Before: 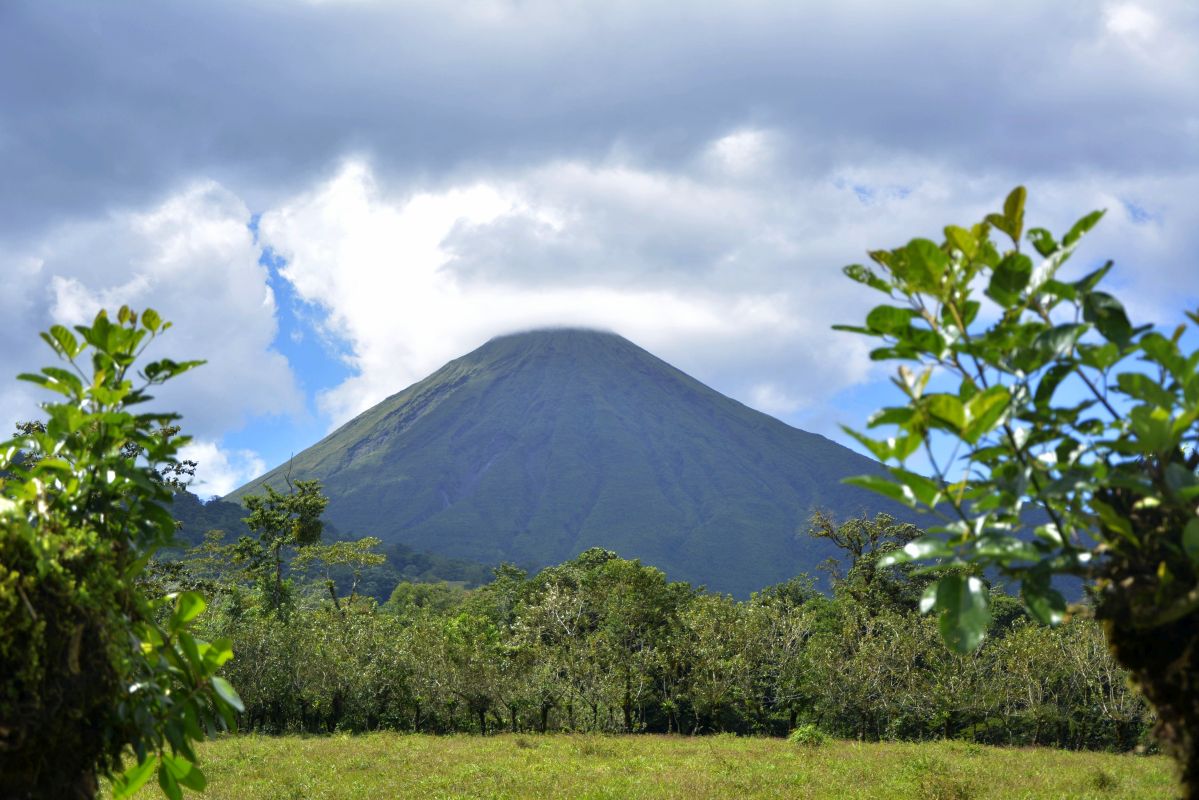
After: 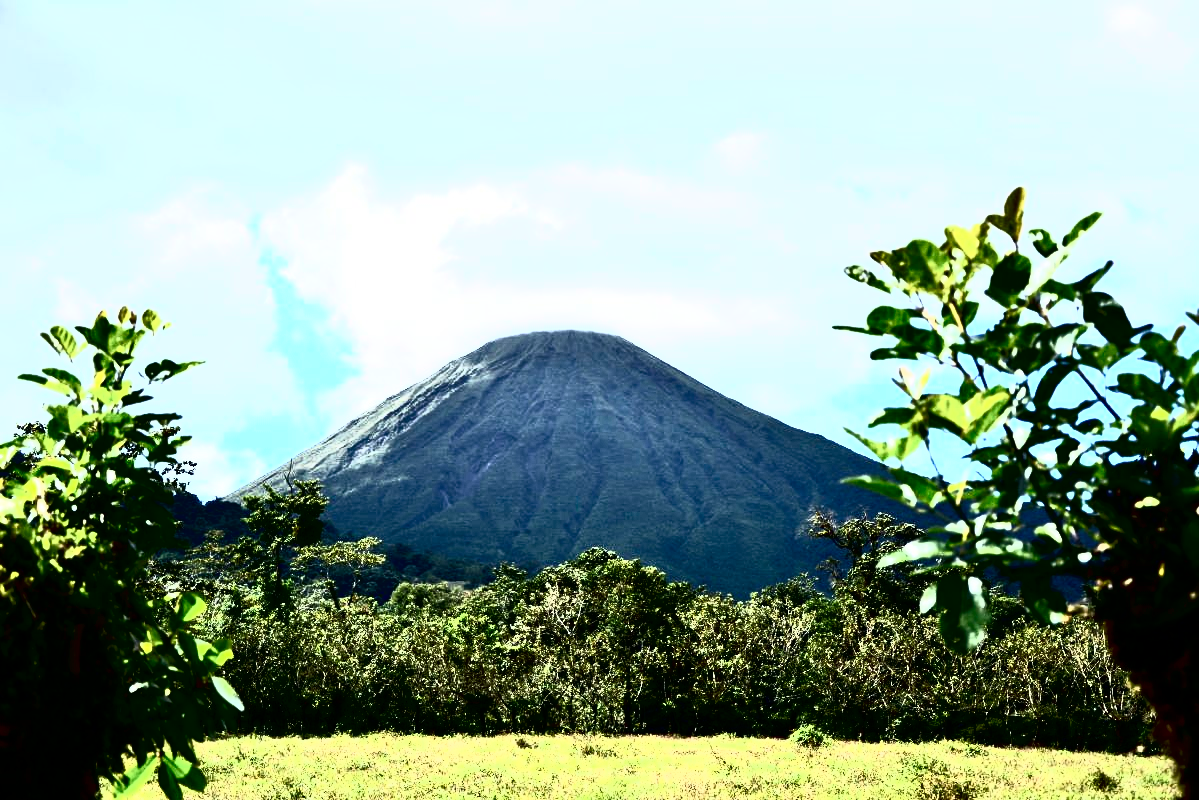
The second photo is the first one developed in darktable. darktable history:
tone curve: curves: ch0 [(0, 0) (0.003, 0.001) (0.011, 0.003) (0.025, 0.003) (0.044, 0.003) (0.069, 0.003) (0.1, 0.006) (0.136, 0.007) (0.177, 0.009) (0.224, 0.007) (0.277, 0.026) (0.335, 0.126) (0.399, 0.254) (0.468, 0.493) (0.543, 0.892) (0.623, 0.984) (0.709, 0.979) (0.801, 0.979) (0.898, 0.982) (1, 1)], color space Lab, independent channels, preserve colors none
